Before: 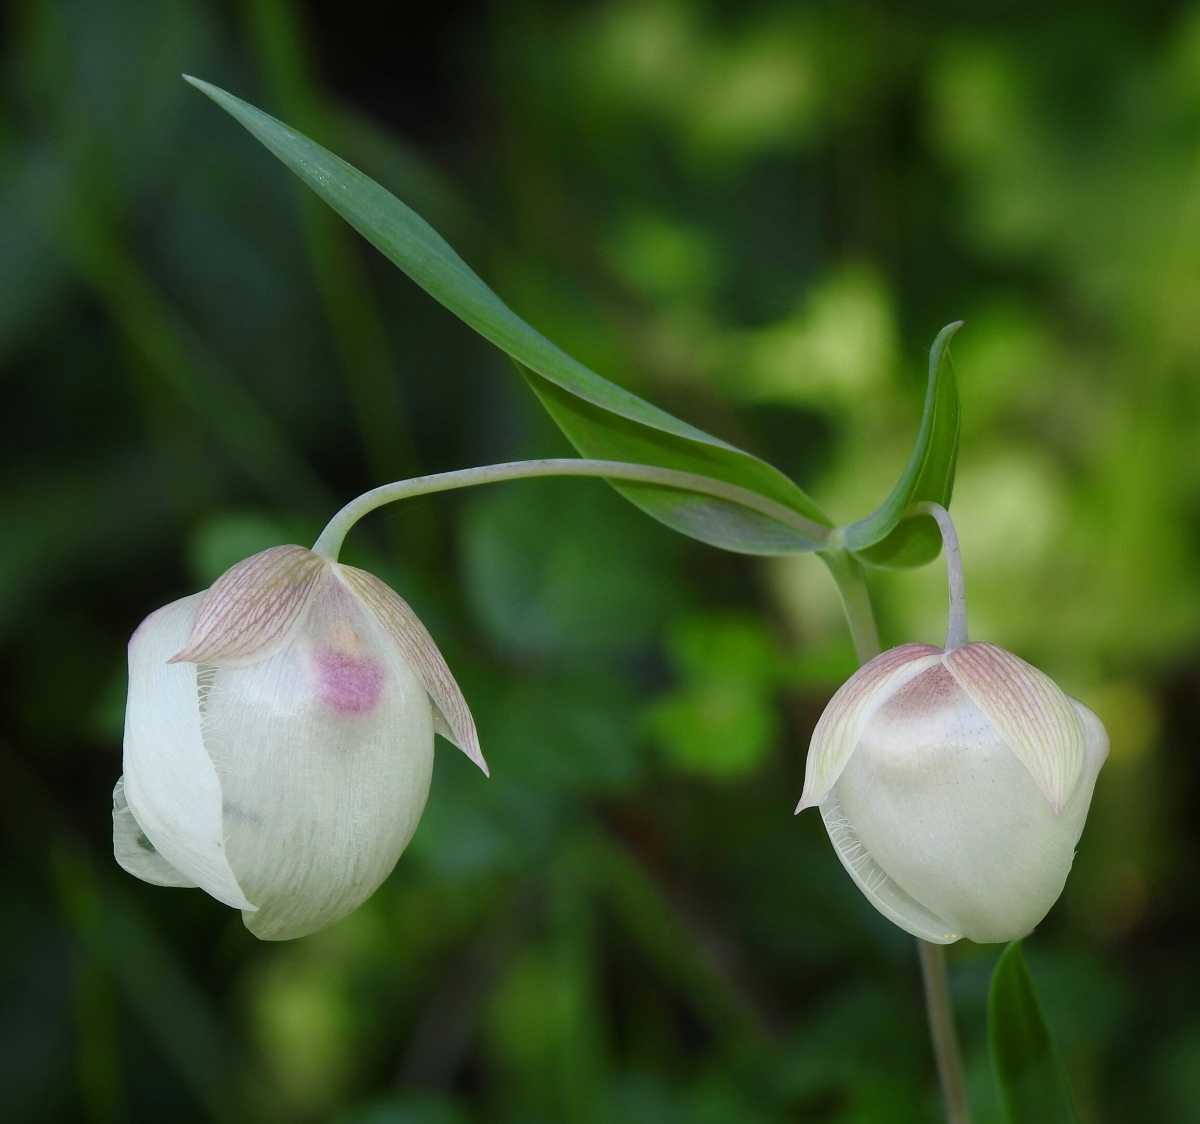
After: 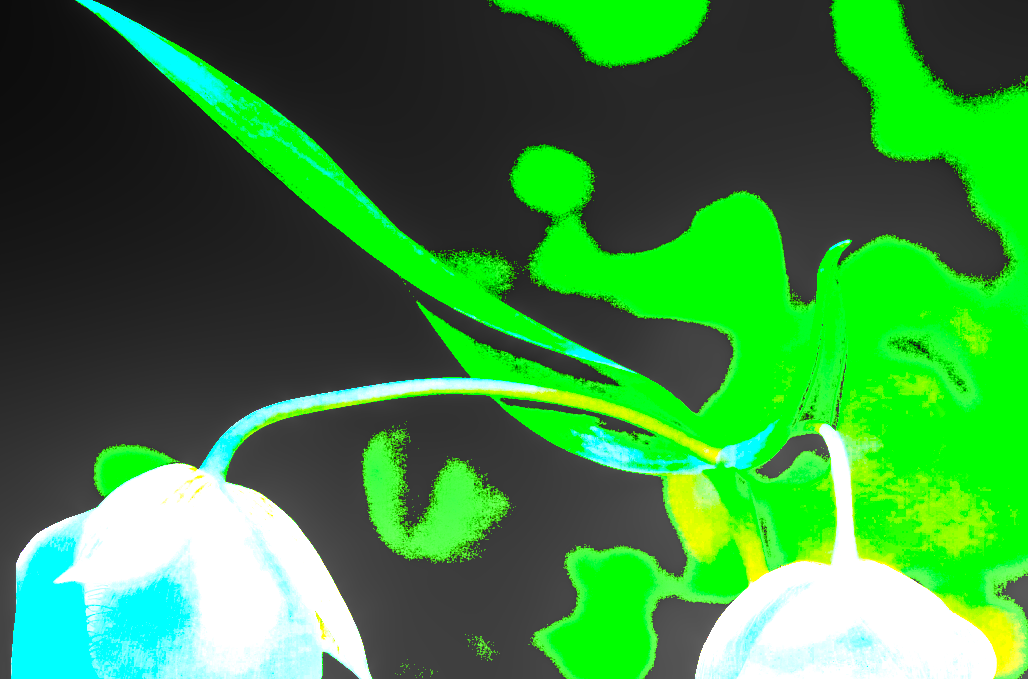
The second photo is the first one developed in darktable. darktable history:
exposure: black level correction 0.1, exposure 3 EV, compensate highlight preservation false
color balance rgb: perceptual saturation grading › global saturation 20%, perceptual saturation grading › highlights -25%, perceptual saturation grading › shadows 25%
contrast brightness saturation: contrast 0.1, brightness 0.03, saturation 0.09
crop and rotate: left 9.345%, top 7.22%, right 4.982%, bottom 32.331%
white balance: red 0.988, blue 1.017
color balance: mode lift, gamma, gain (sRGB), lift [0.997, 0.979, 1.021, 1.011], gamma [1, 1.084, 0.916, 0.998], gain [1, 0.87, 1.13, 1.101], contrast 4.55%, contrast fulcrum 38.24%, output saturation 104.09%
local contrast: on, module defaults
